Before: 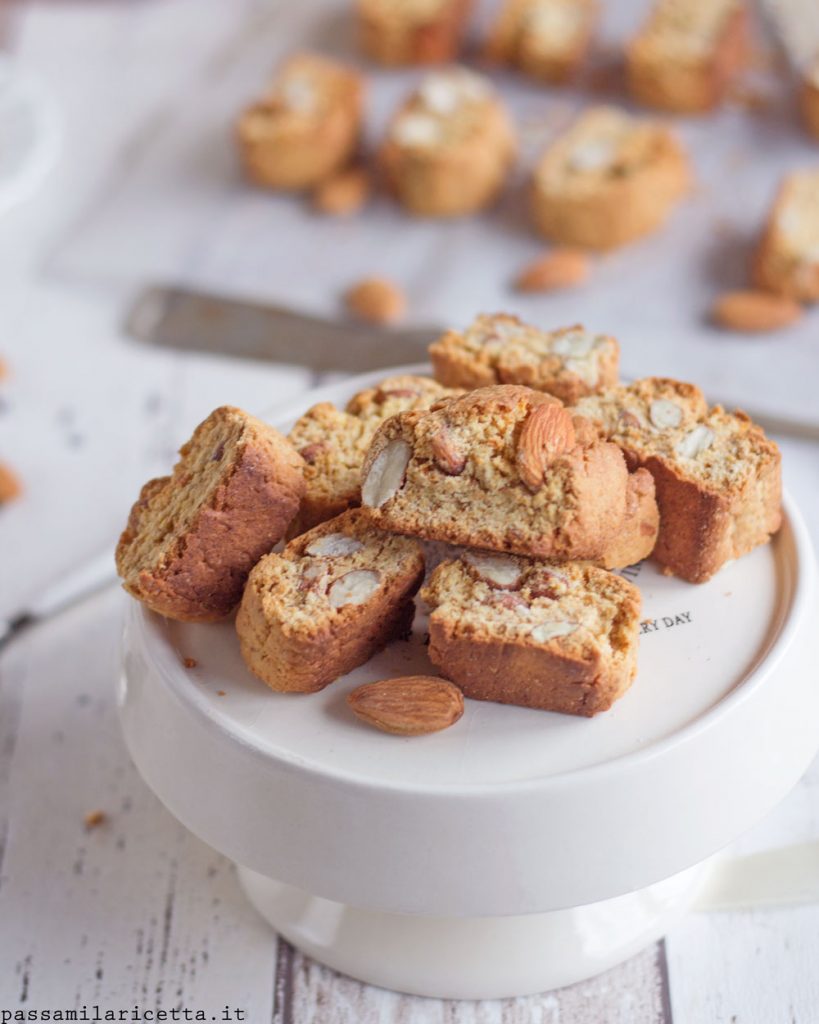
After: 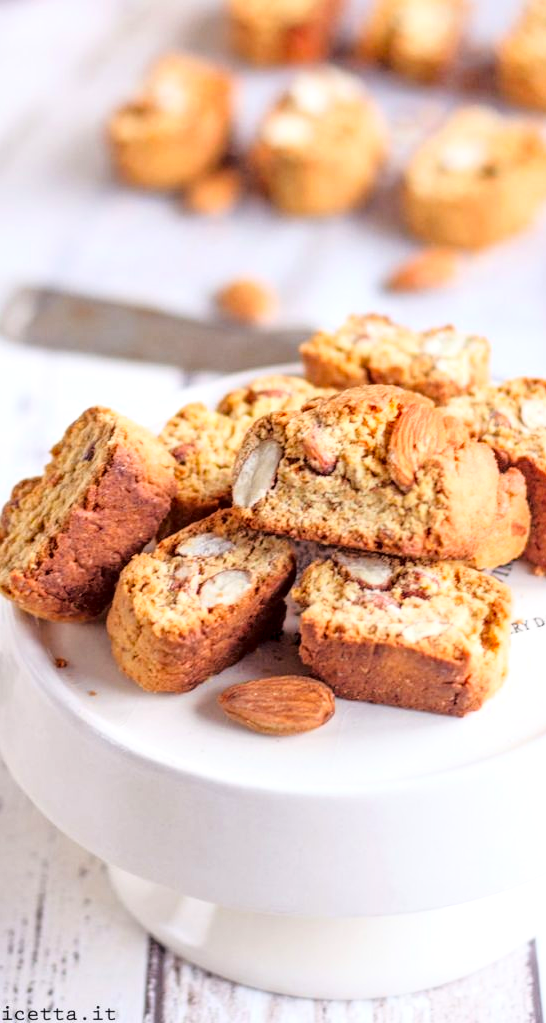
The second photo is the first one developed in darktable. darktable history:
local contrast: detail 140%
base curve: curves: ch0 [(0, 0) (0.032, 0.037) (0.105, 0.228) (0.435, 0.76) (0.856, 0.983) (1, 1)]
vibrance: vibrance 95.34%
crop and rotate: left 15.754%, right 17.579%
